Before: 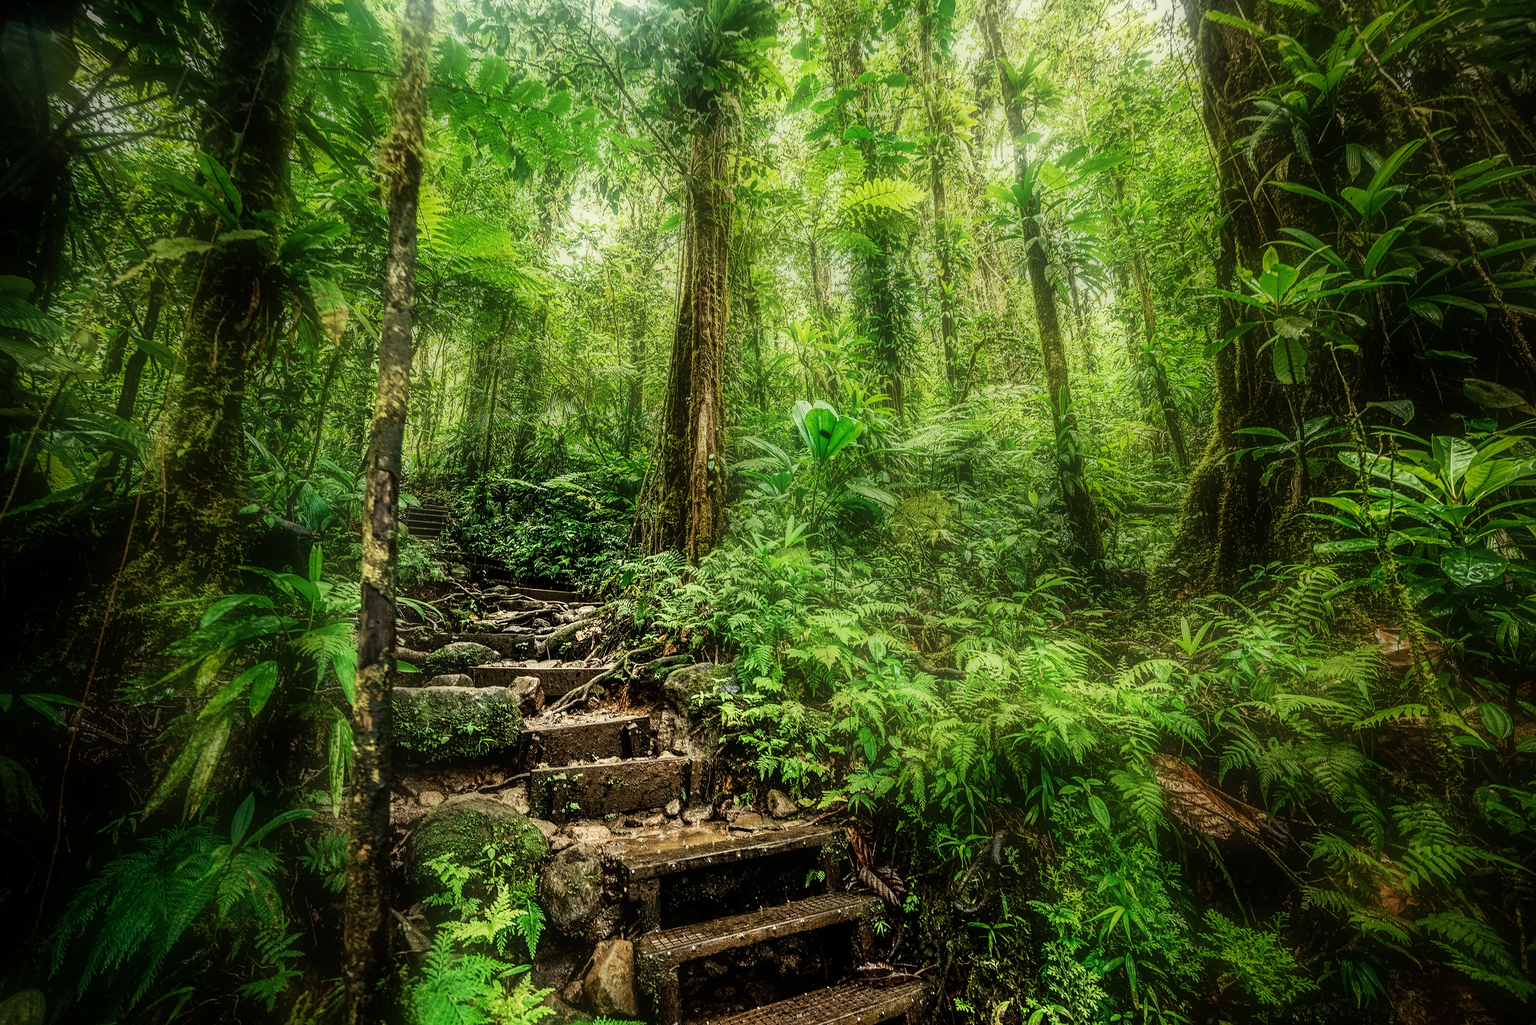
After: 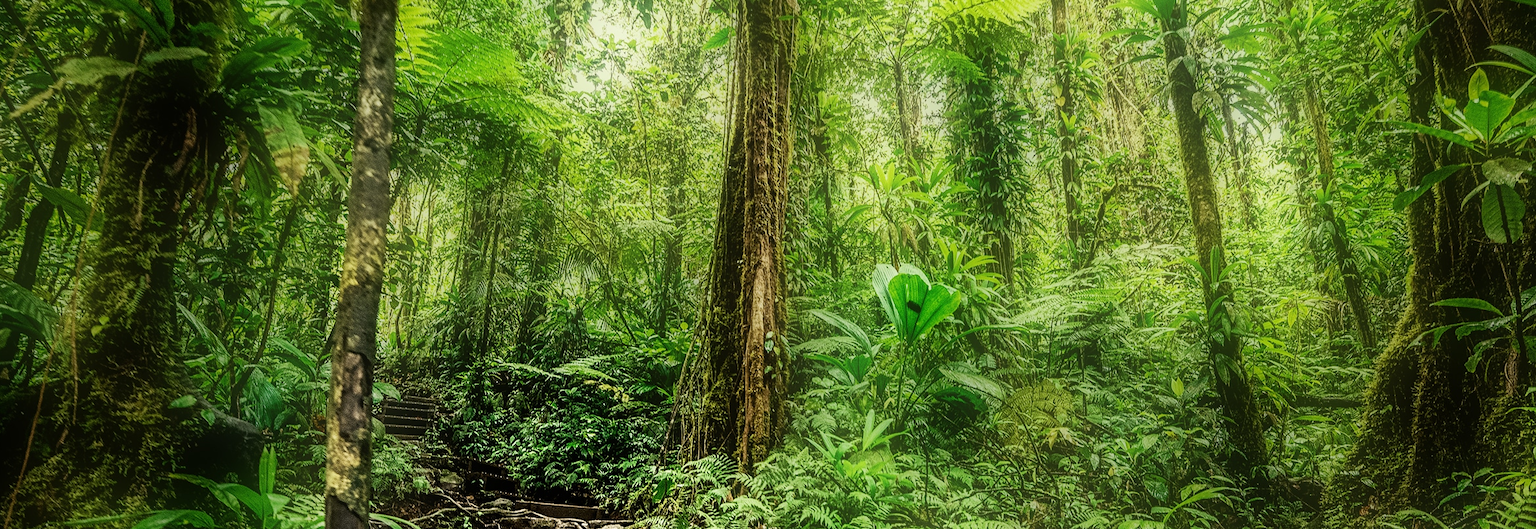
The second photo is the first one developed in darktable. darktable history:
crop: left 6.86%, top 18.801%, right 14.291%, bottom 40.486%
